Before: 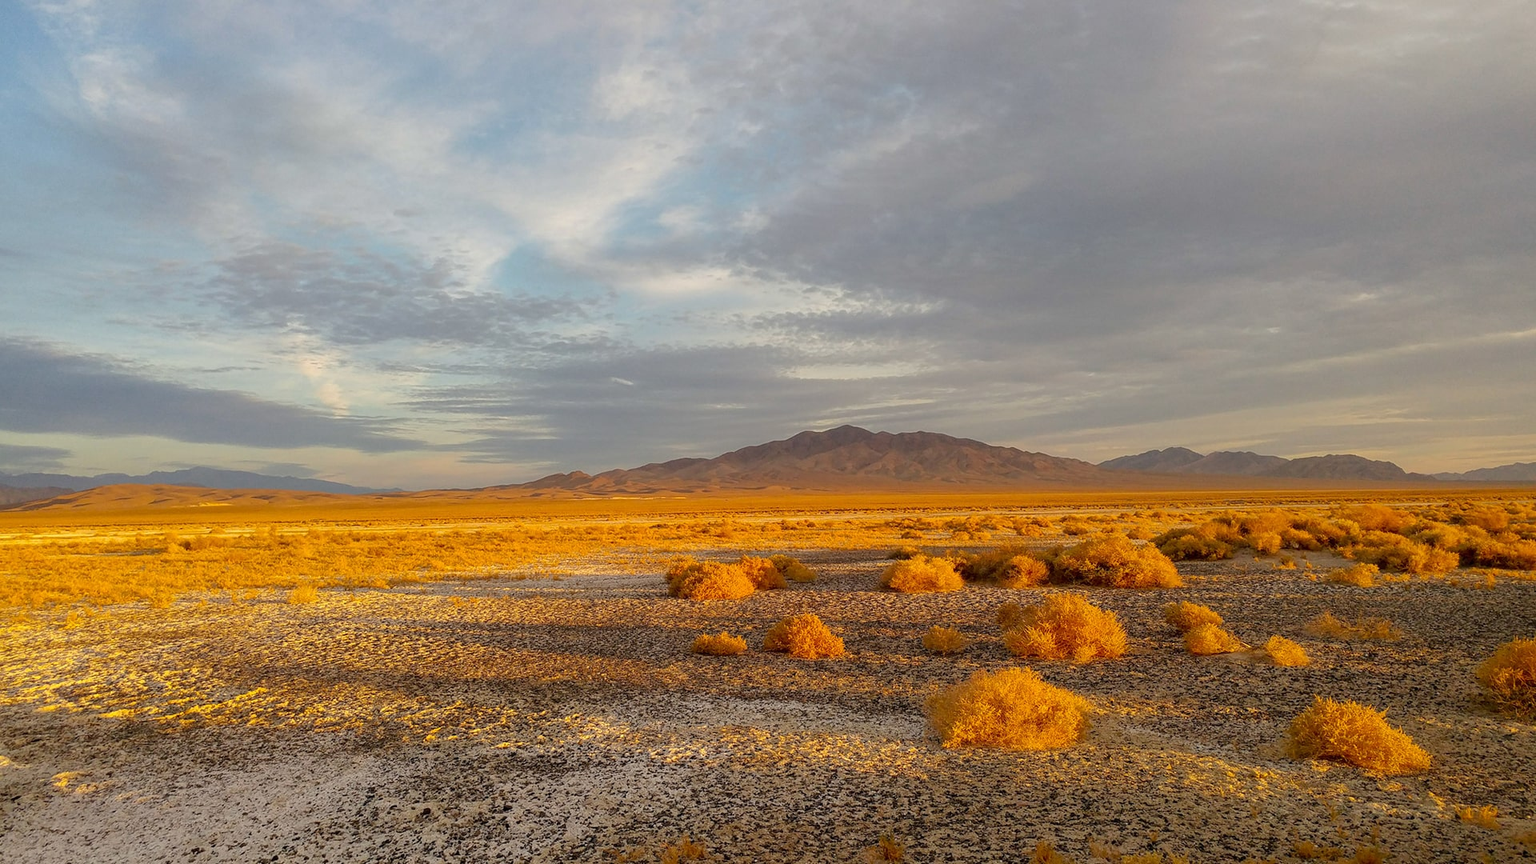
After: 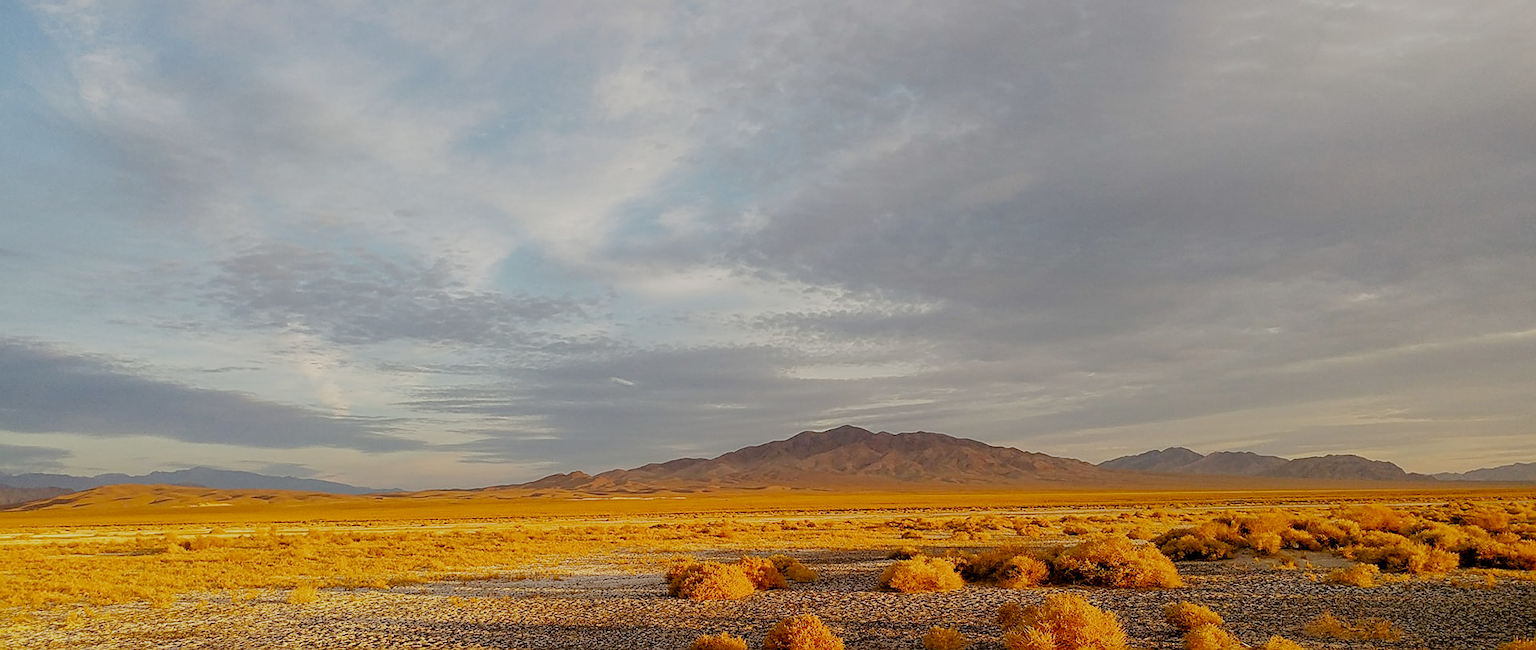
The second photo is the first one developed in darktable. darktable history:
sharpen: on, module defaults
crop: bottom 24.686%
tone equalizer: -8 EV -0.547 EV, edges refinement/feathering 500, mask exposure compensation -1.57 EV, preserve details no
filmic rgb: black relative exposure -7.65 EV, white relative exposure 4.56 EV, hardness 3.61, contrast 1.056, add noise in highlights 0.001, preserve chrominance no, color science v4 (2020)
